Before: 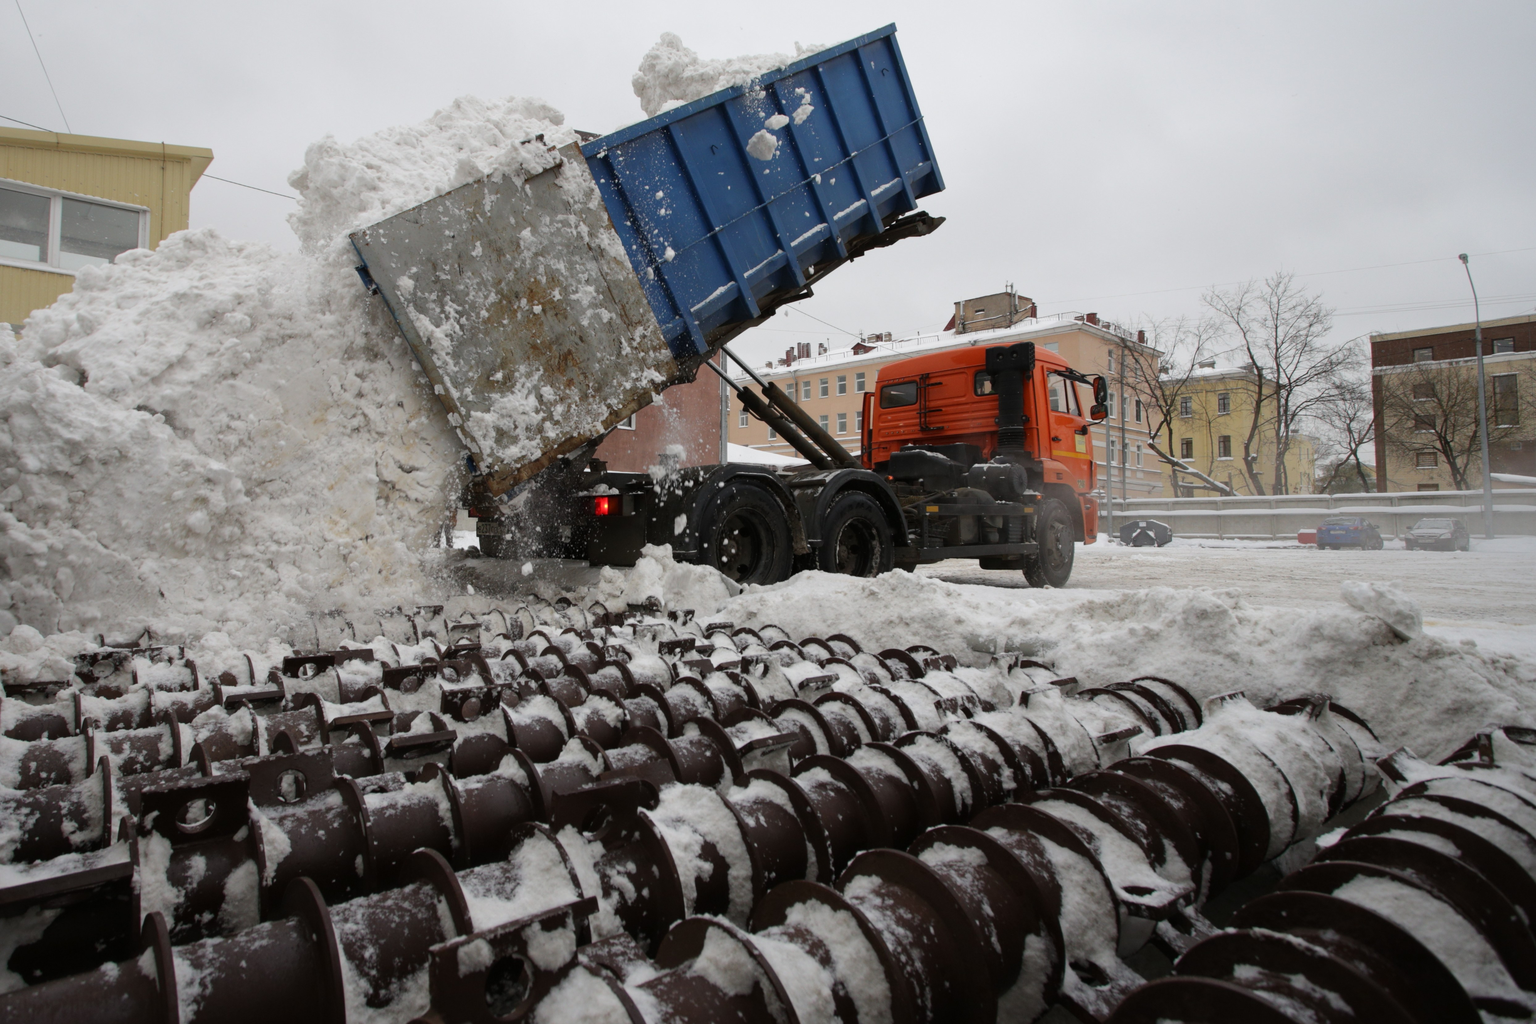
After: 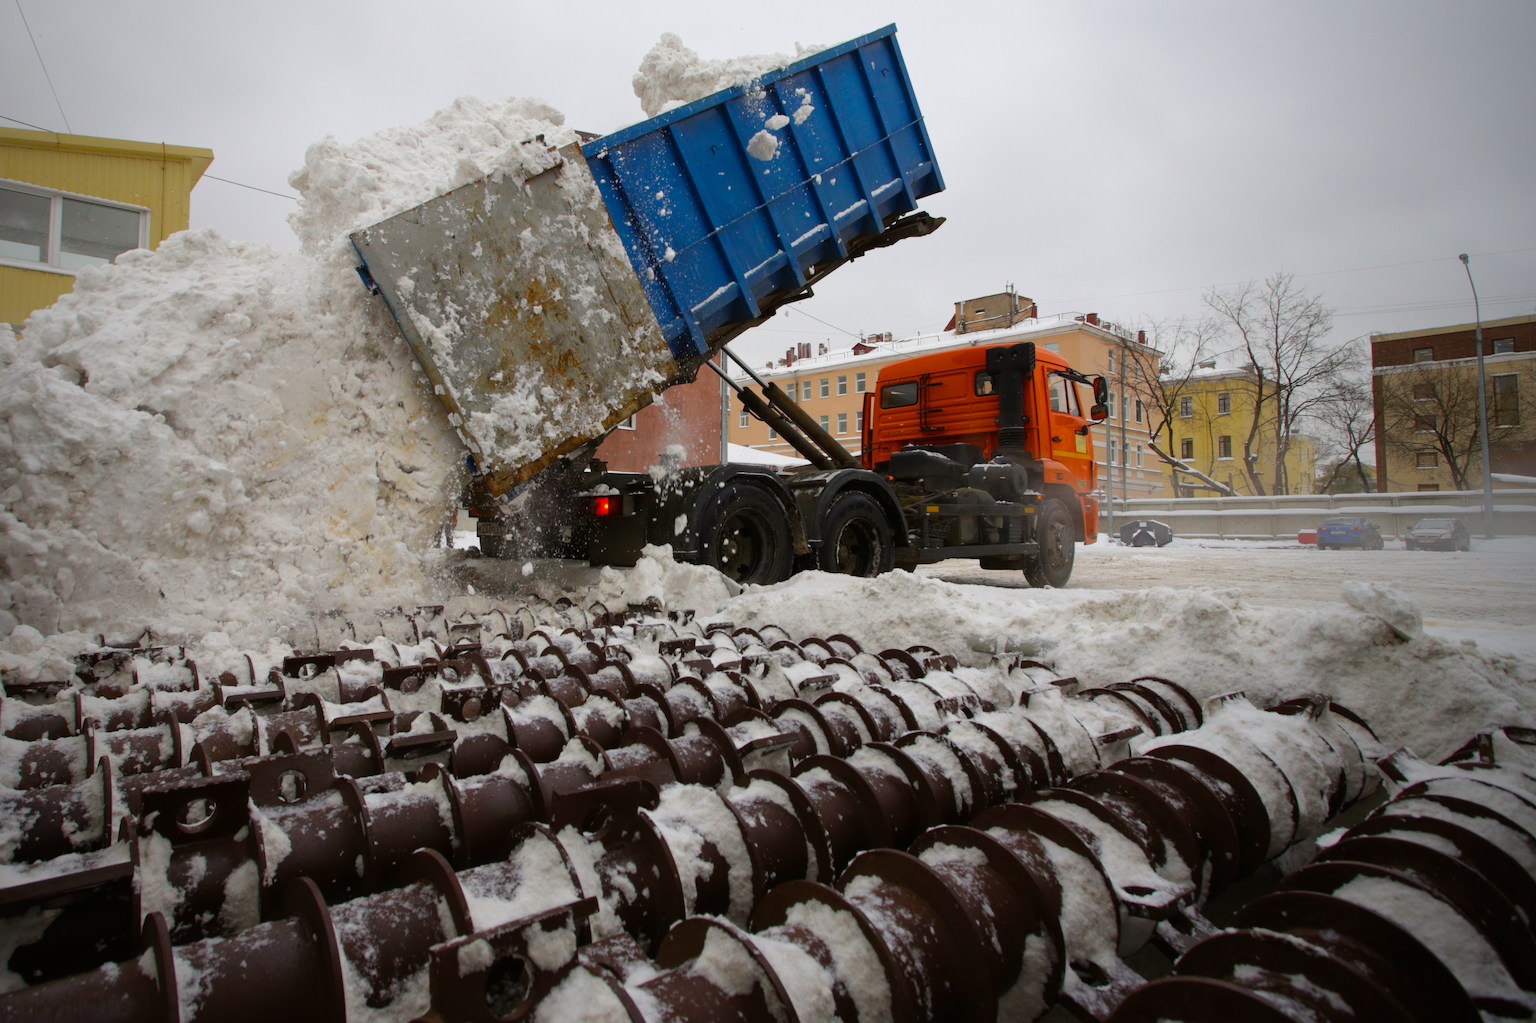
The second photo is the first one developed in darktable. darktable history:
vignetting: fall-off start 96.44%, fall-off radius 100.75%, saturation -0.022, center (-0.081, 0.07), width/height ratio 0.609
color balance rgb: power › chroma 0.273%, power › hue 63.21°, perceptual saturation grading › global saturation 24.987%, global vibrance 44.915%
